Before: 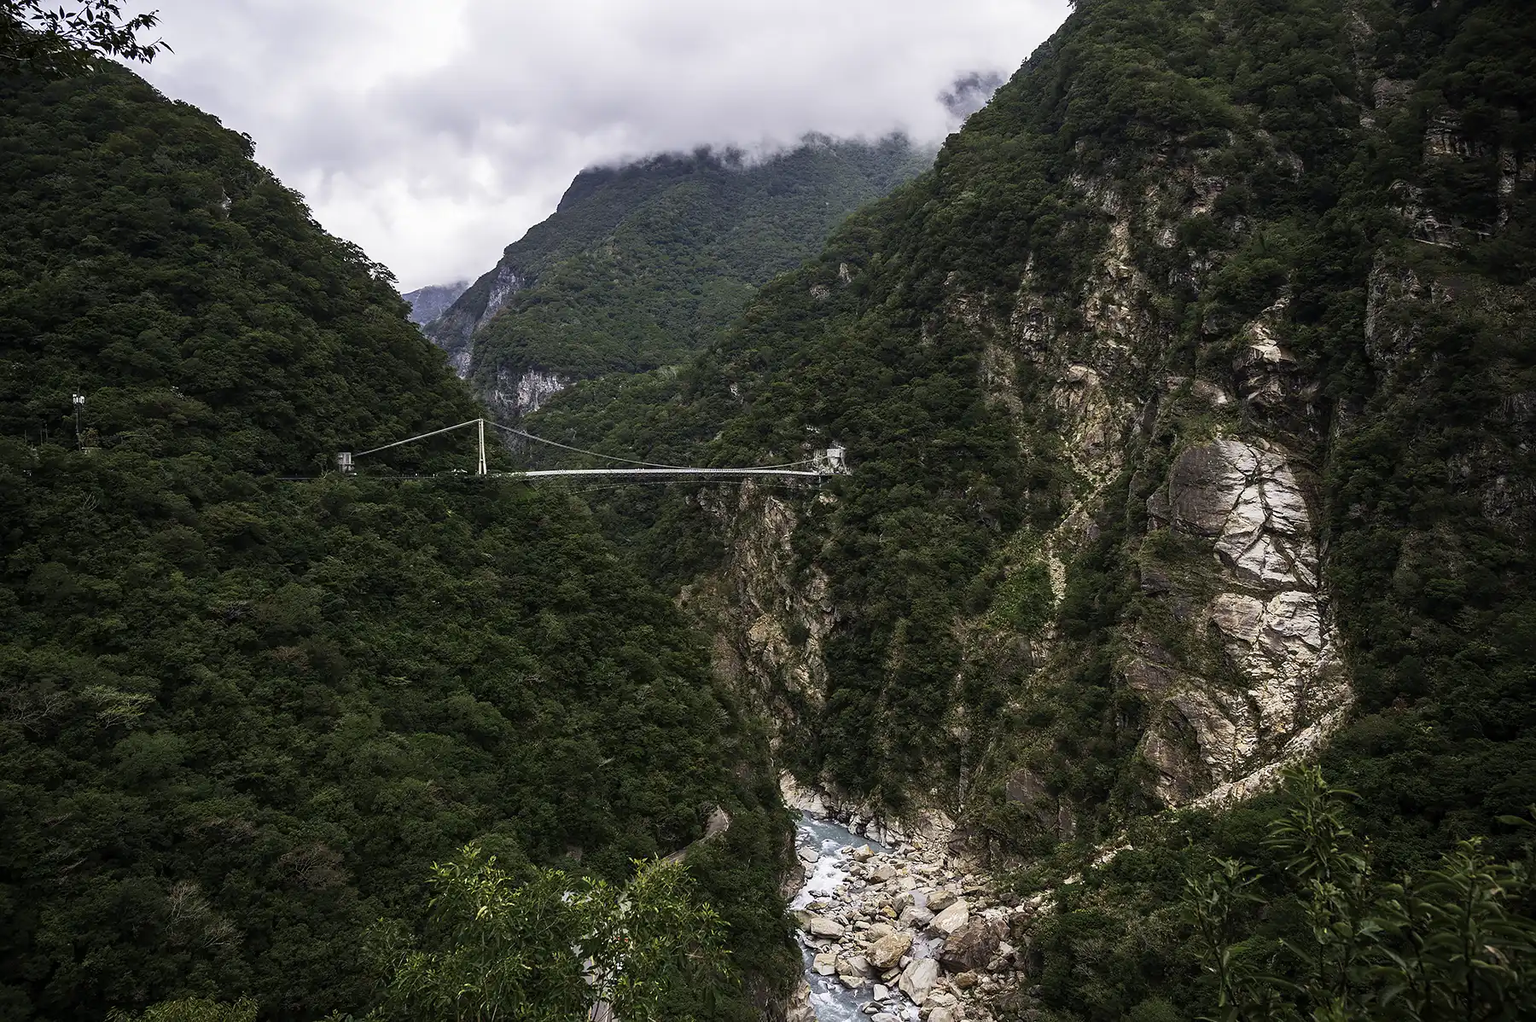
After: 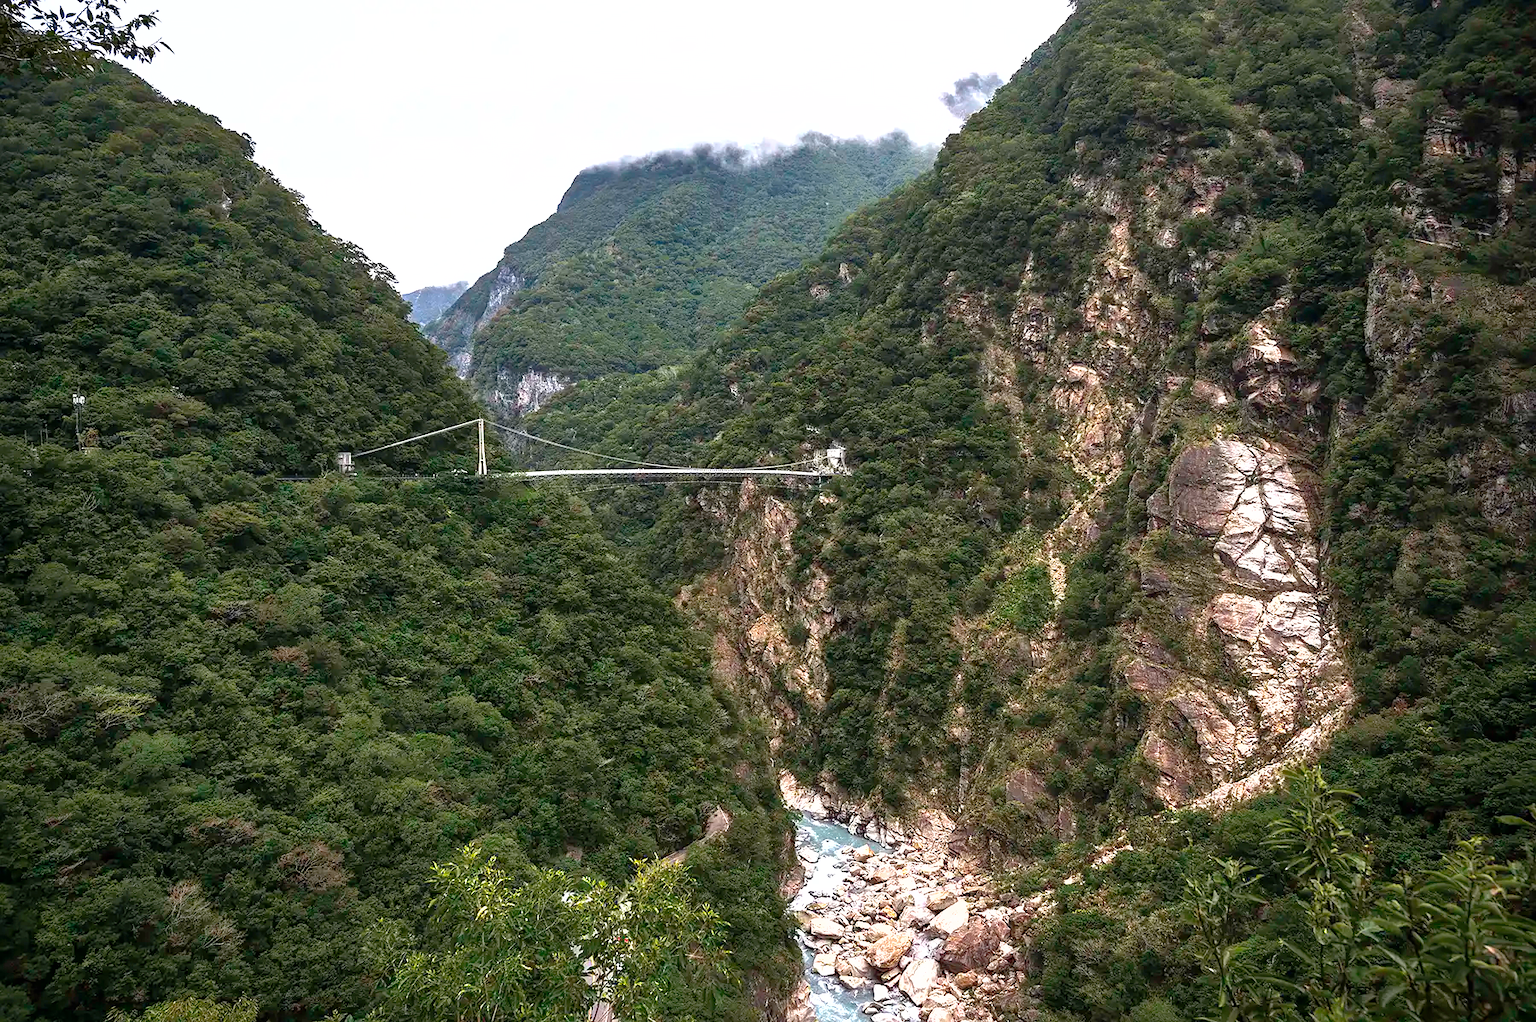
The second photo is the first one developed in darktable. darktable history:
tone equalizer: -8 EV -0.417 EV, -7 EV -0.389 EV, -6 EV -0.333 EV, -5 EV -0.222 EV, -3 EV 0.222 EV, -2 EV 0.333 EV, -1 EV 0.389 EV, +0 EV 0.417 EV, edges refinement/feathering 500, mask exposure compensation -1.57 EV, preserve details no
exposure: black level correction 0, exposure 0.5 EV, compensate highlight preservation false
shadows and highlights: on, module defaults
